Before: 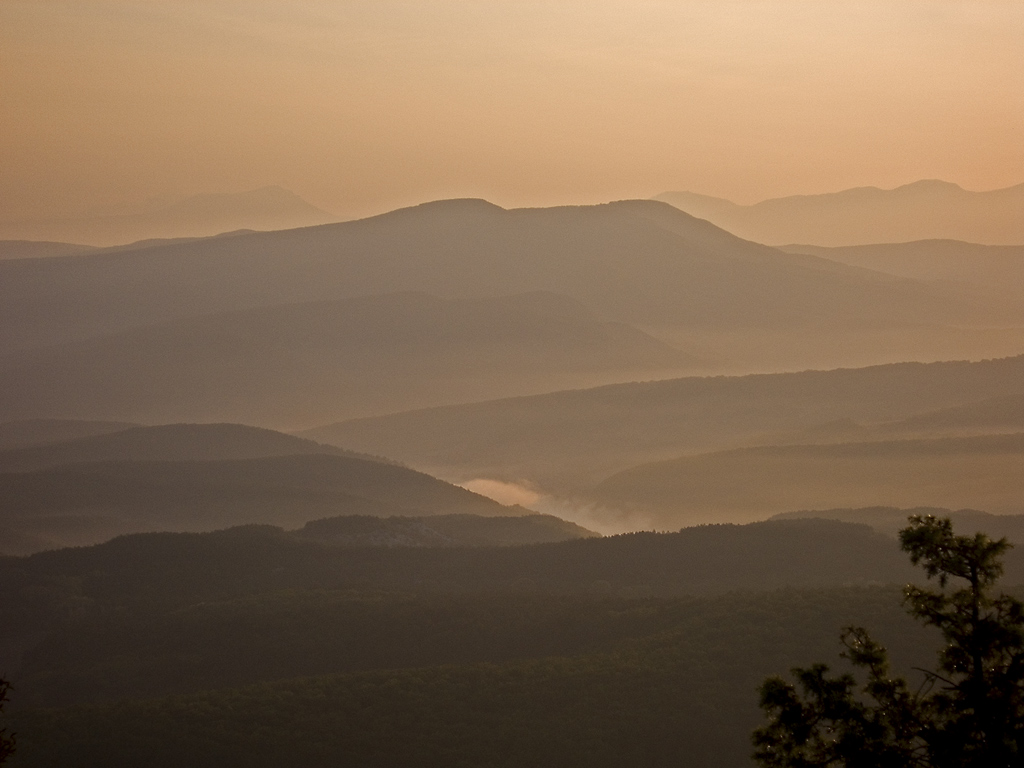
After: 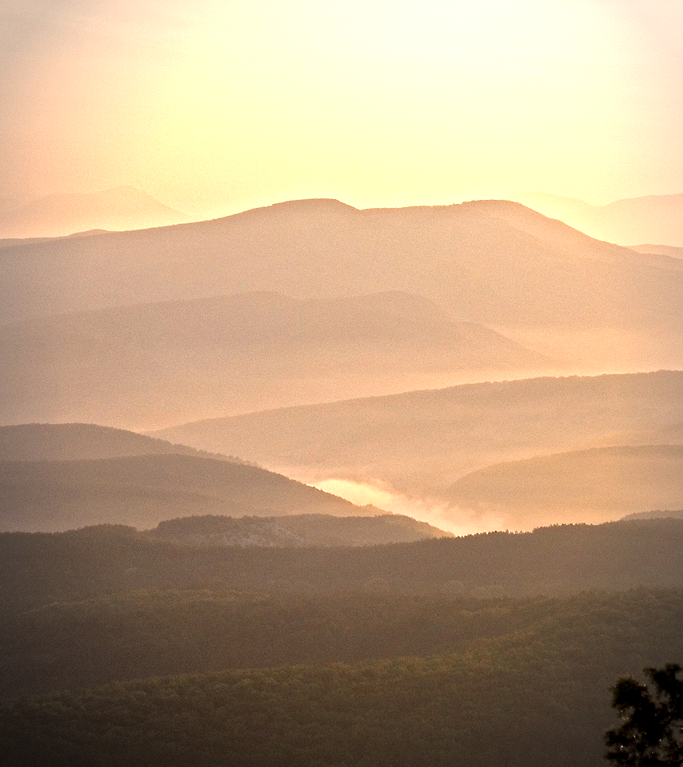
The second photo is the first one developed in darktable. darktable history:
local contrast: mode bilateral grid, contrast 21, coarseness 100, detail 150%, midtone range 0.2
tone equalizer: on, module defaults
crop and rotate: left 14.444%, right 18.771%
vignetting: automatic ratio true
exposure: black level correction 0, exposure 1.498 EV, compensate exposure bias true, compensate highlight preservation false
